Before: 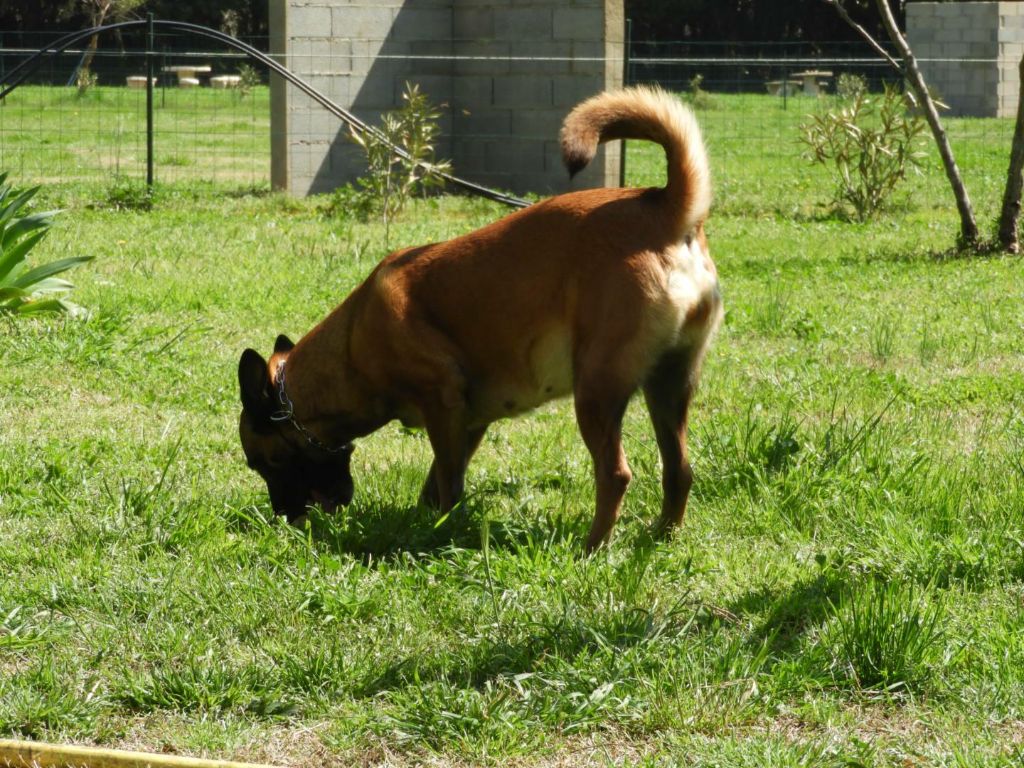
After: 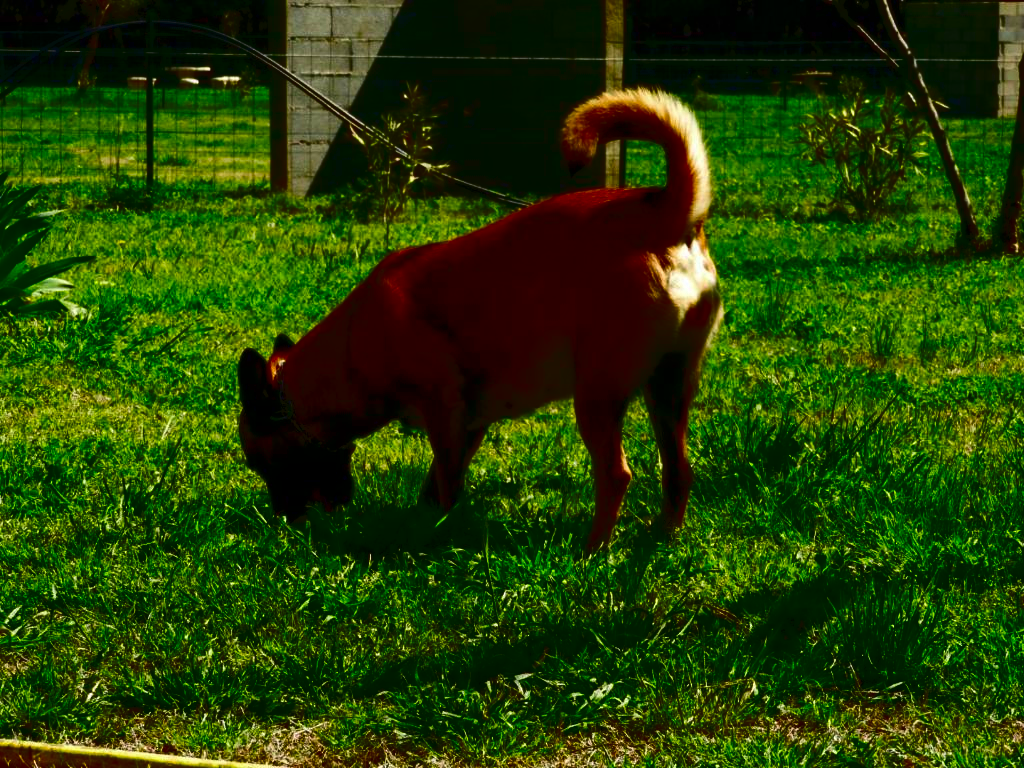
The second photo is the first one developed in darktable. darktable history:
contrast brightness saturation: brightness -0.987, saturation 0.985
tone curve: curves: ch0 [(0, 0) (0.003, 0.031) (0.011, 0.033) (0.025, 0.036) (0.044, 0.045) (0.069, 0.06) (0.1, 0.079) (0.136, 0.109) (0.177, 0.15) (0.224, 0.192) (0.277, 0.262) (0.335, 0.347) (0.399, 0.433) (0.468, 0.528) (0.543, 0.624) (0.623, 0.705) (0.709, 0.788) (0.801, 0.865) (0.898, 0.933) (1, 1)], color space Lab, independent channels, preserve colors none
